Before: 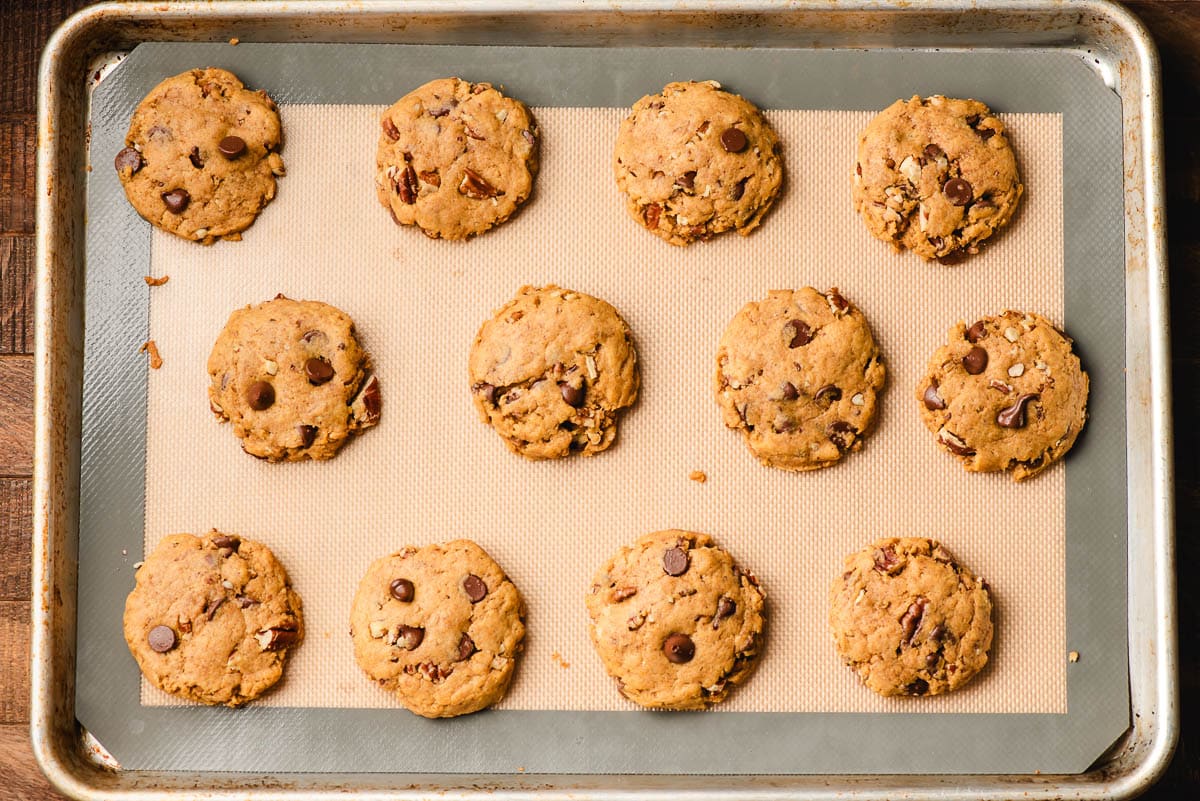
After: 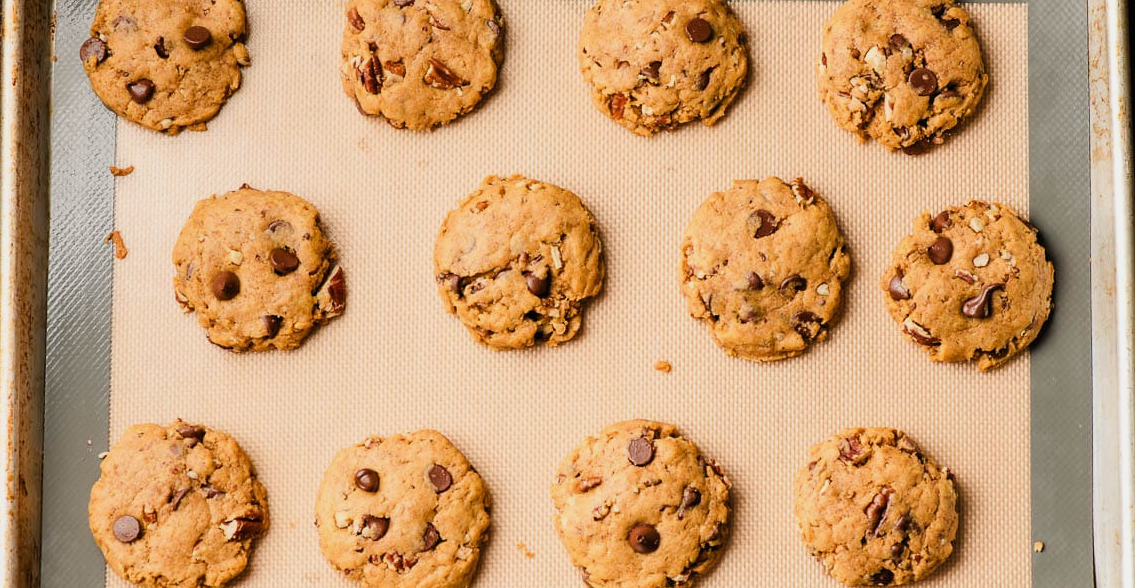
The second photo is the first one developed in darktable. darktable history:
crop and rotate: left 2.958%, top 13.783%, right 2.451%, bottom 12.743%
filmic rgb: black relative exposure -9.45 EV, white relative exposure 3.06 EV, hardness 6.11, iterations of high-quality reconstruction 0
